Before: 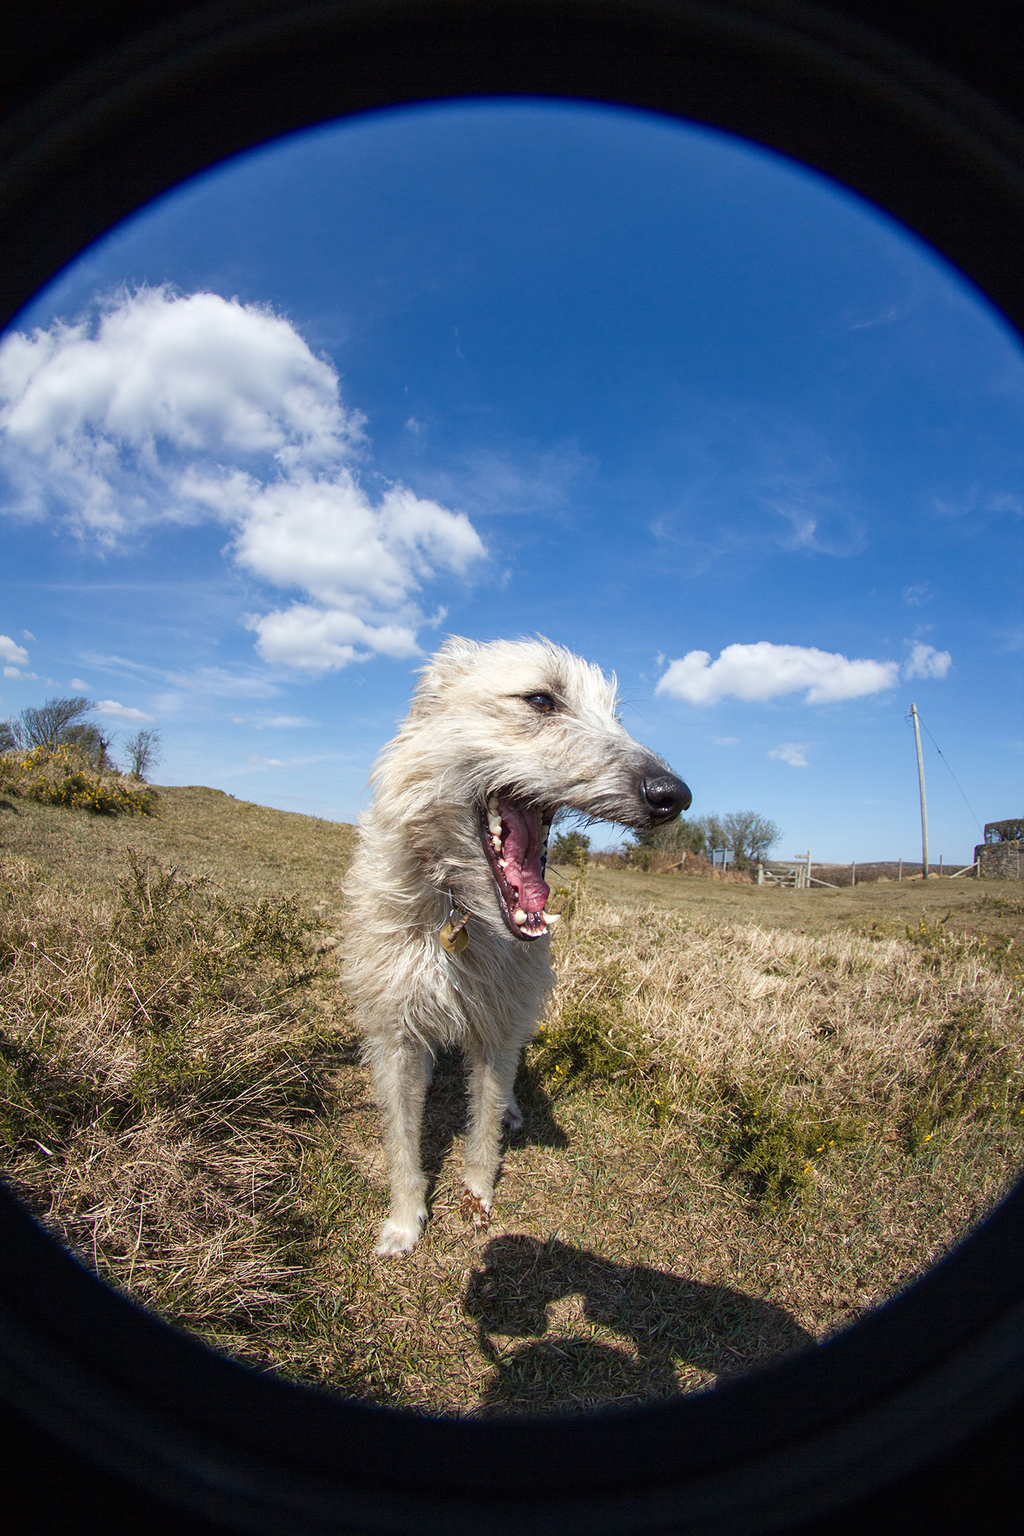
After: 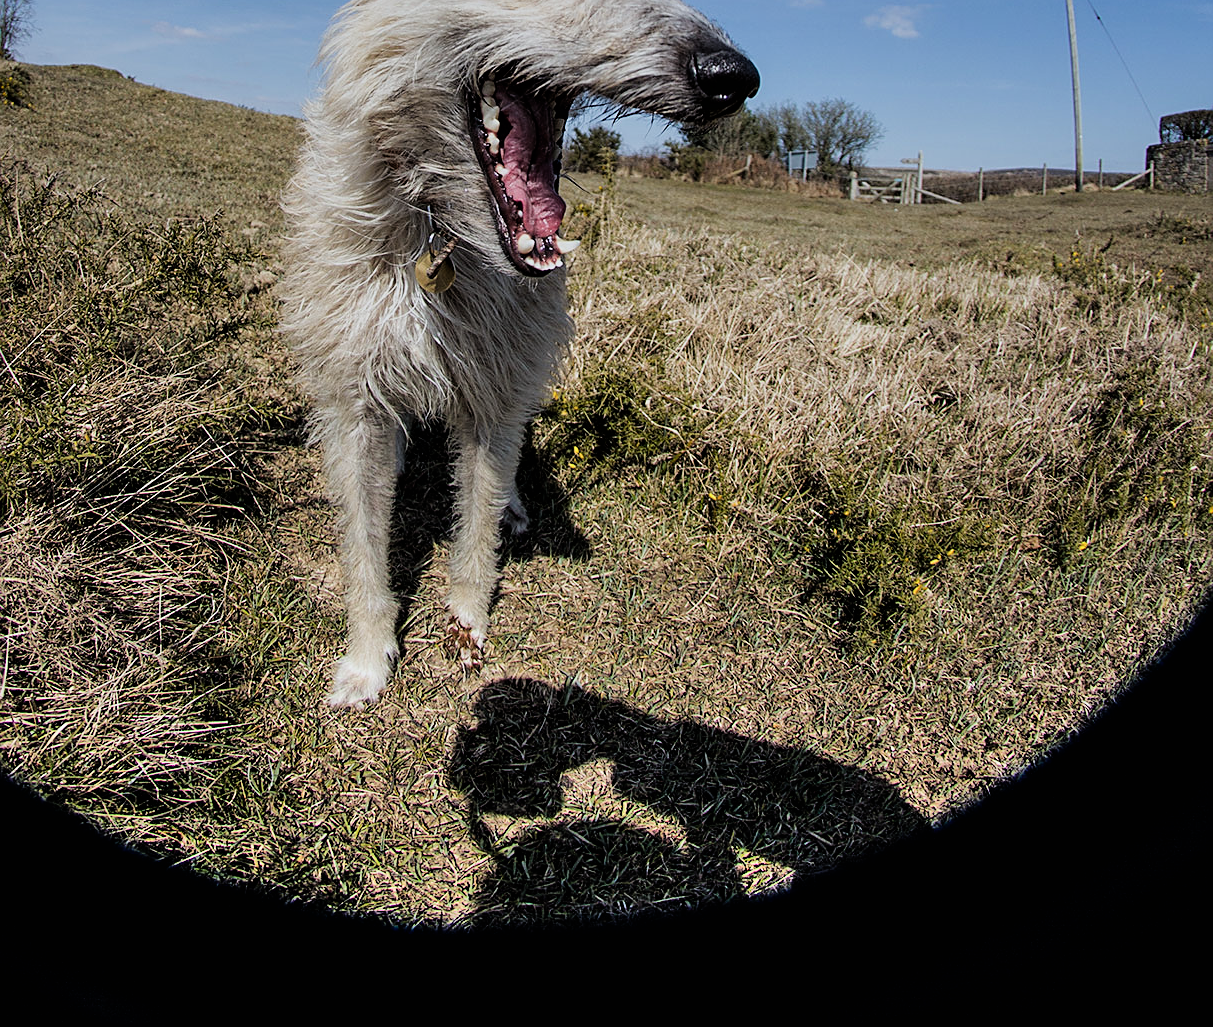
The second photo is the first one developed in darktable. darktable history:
sharpen: on, module defaults
crop and rotate: left 13.306%, top 48.129%, bottom 2.928%
filmic rgb: black relative exposure -5 EV, white relative exposure 3.2 EV, hardness 3.42, contrast 1.2, highlights saturation mix -30%
shadows and highlights: shadows color adjustment 97.66%, soften with gaussian
graduated density: on, module defaults
levels: levels [0, 0.499, 1]
white balance: red 0.976, blue 1.04
